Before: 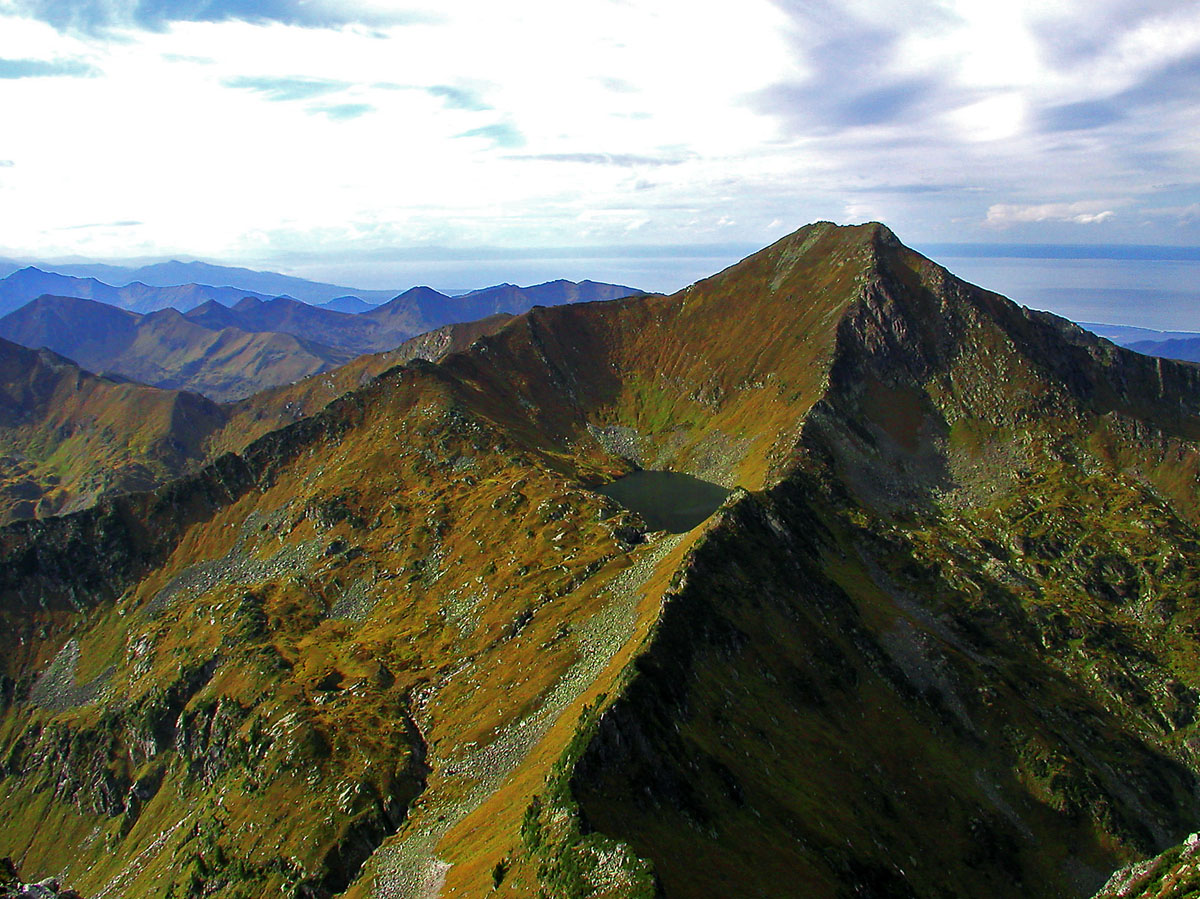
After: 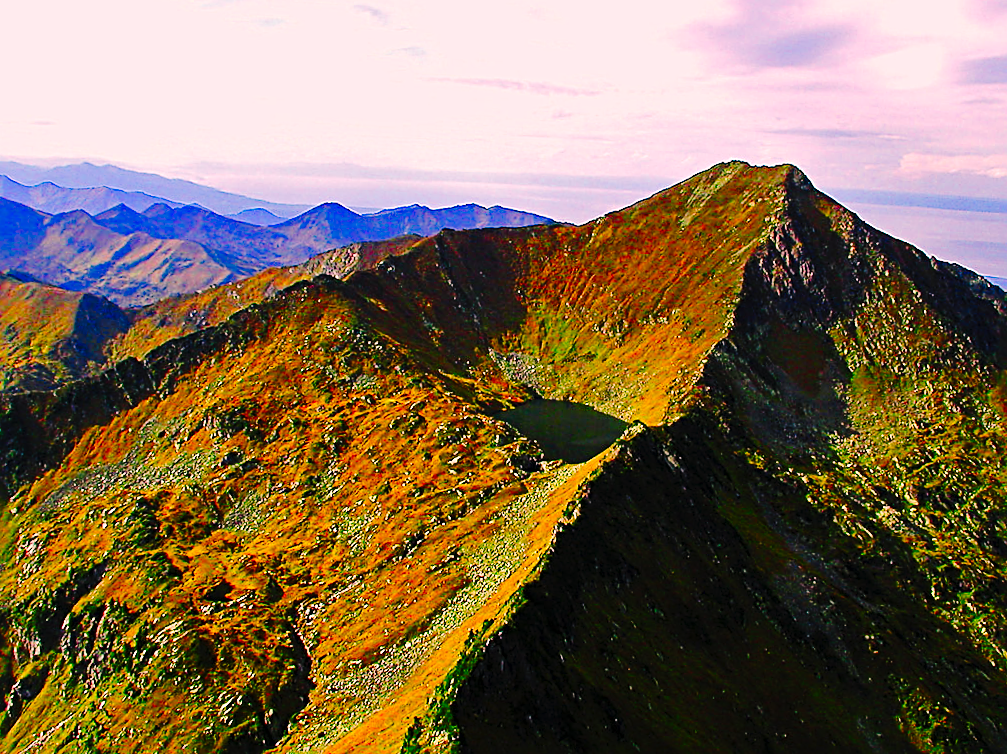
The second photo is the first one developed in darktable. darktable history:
contrast brightness saturation: contrast 0.03, brightness 0.06, saturation 0.13
color zones: curves: ch0 [(0, 0.613) (0.01, 0.613) (0.245, 0.448) (0.498, 0.529) (0.642, 0.665) (0.879, 0.777) (0.99, 0.613)]; ch1 [(0, 0) (0.143, 0) (0.286, 0) (0.429, 0) (0.571, 0) (0.714, 0) (0.857, 0)], mix -138.01%
tone curve: curves: ch0 [(0, 0) (0.003, 0.003) (0.011, 0.009) (0.025, 0.018) (0.044, 0.027) (0.069, 0.034) (0.1, 0.043) (0.136, 0.056) (0.177, 0.084) (0.224, 0.138) (0.277, 0.203) (0.335, 0.329) (0.399, 0.451) (0.468, 0.572) (0.543, 0.671) (0.623, 0.754) (0.709, 0.821) (0.801, 0.88) (0.898, 0.938) (1, 1)], preserve colors none
sharpen: radius 2.817, amount 0.715
crop and rotate: angle -3.27°, left 5.211%, top 5.211%, right 4.607%, bottom 4.607%
color correction: highlights a* 14.52, highlights b* 4.84
